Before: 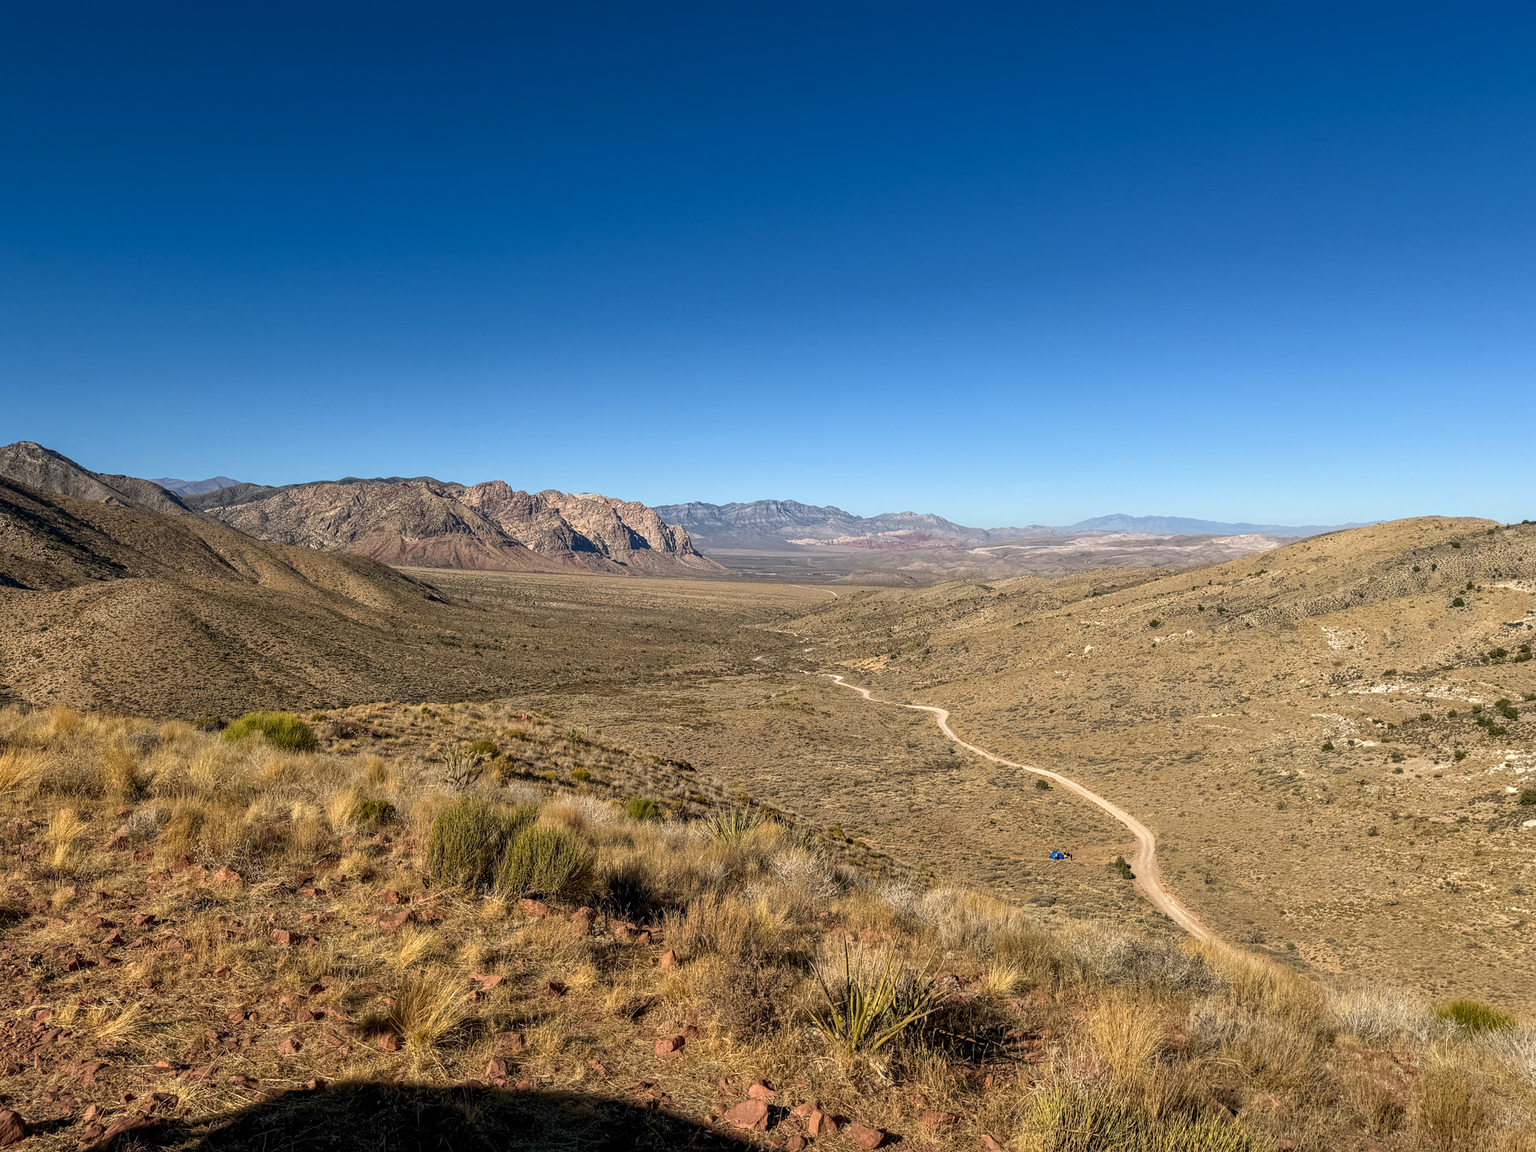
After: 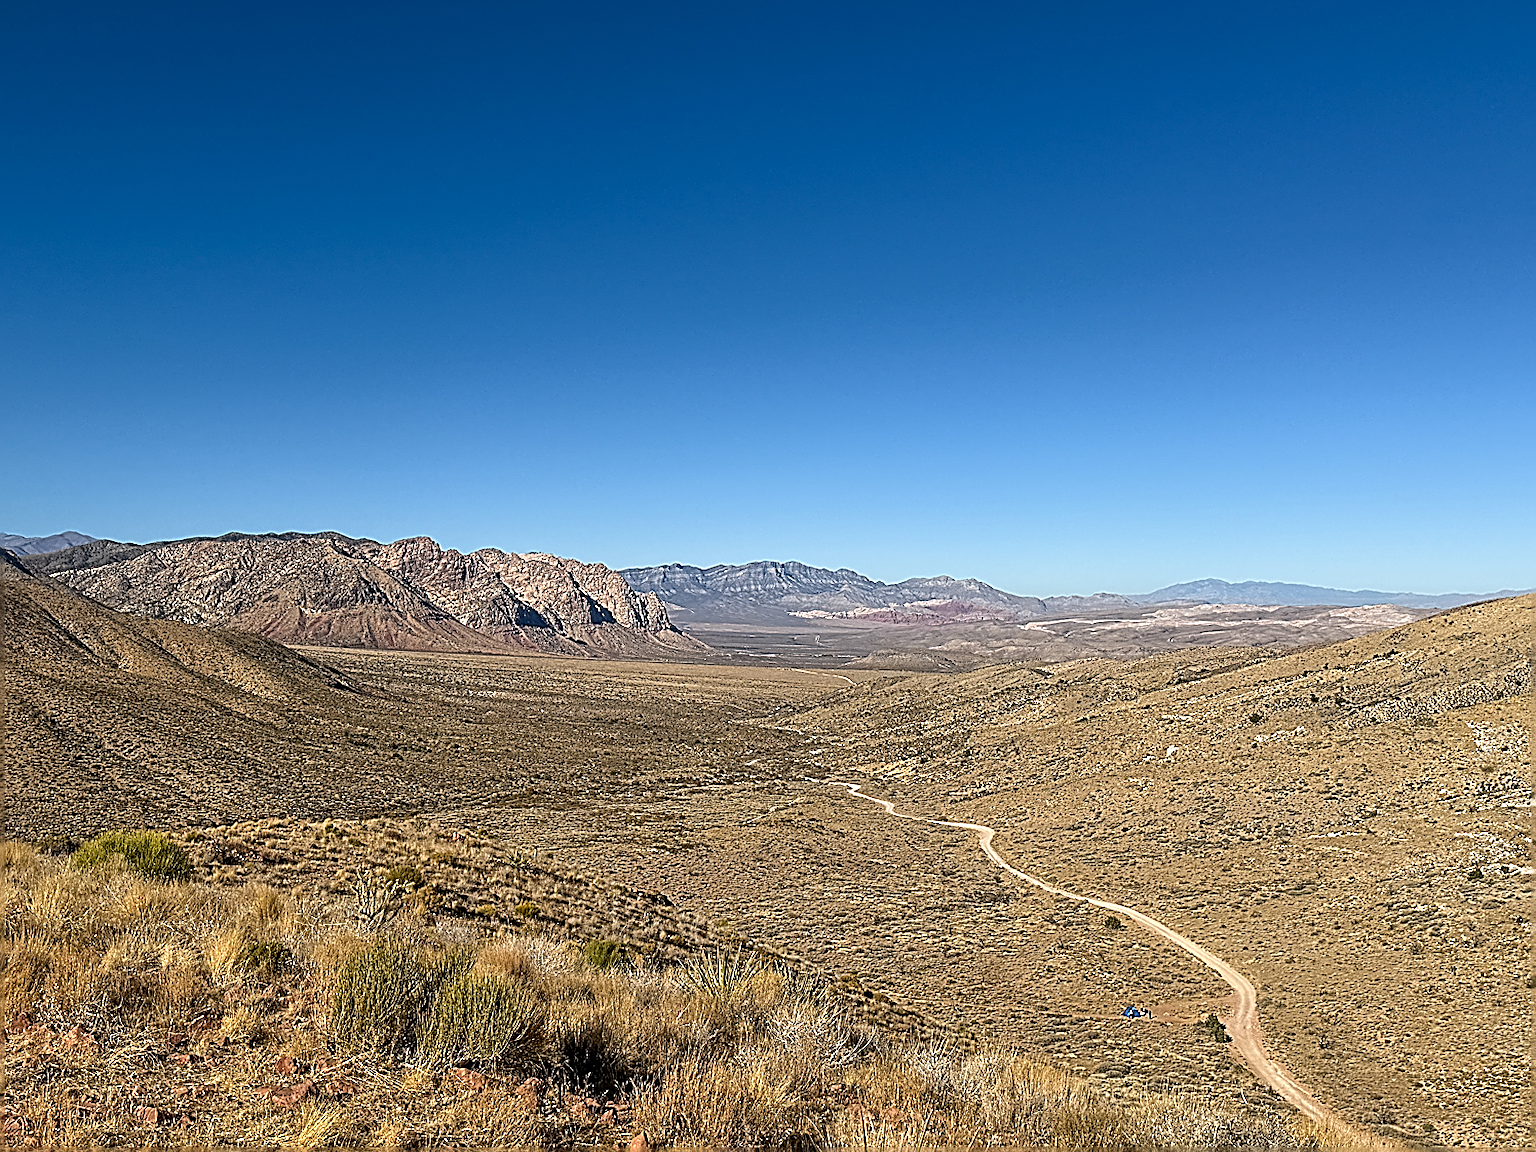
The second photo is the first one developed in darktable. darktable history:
sharpen: amount 1.991
crop and rotate: left 10.757%, top 5.008%, right 10.438%, bottom 16.138%
